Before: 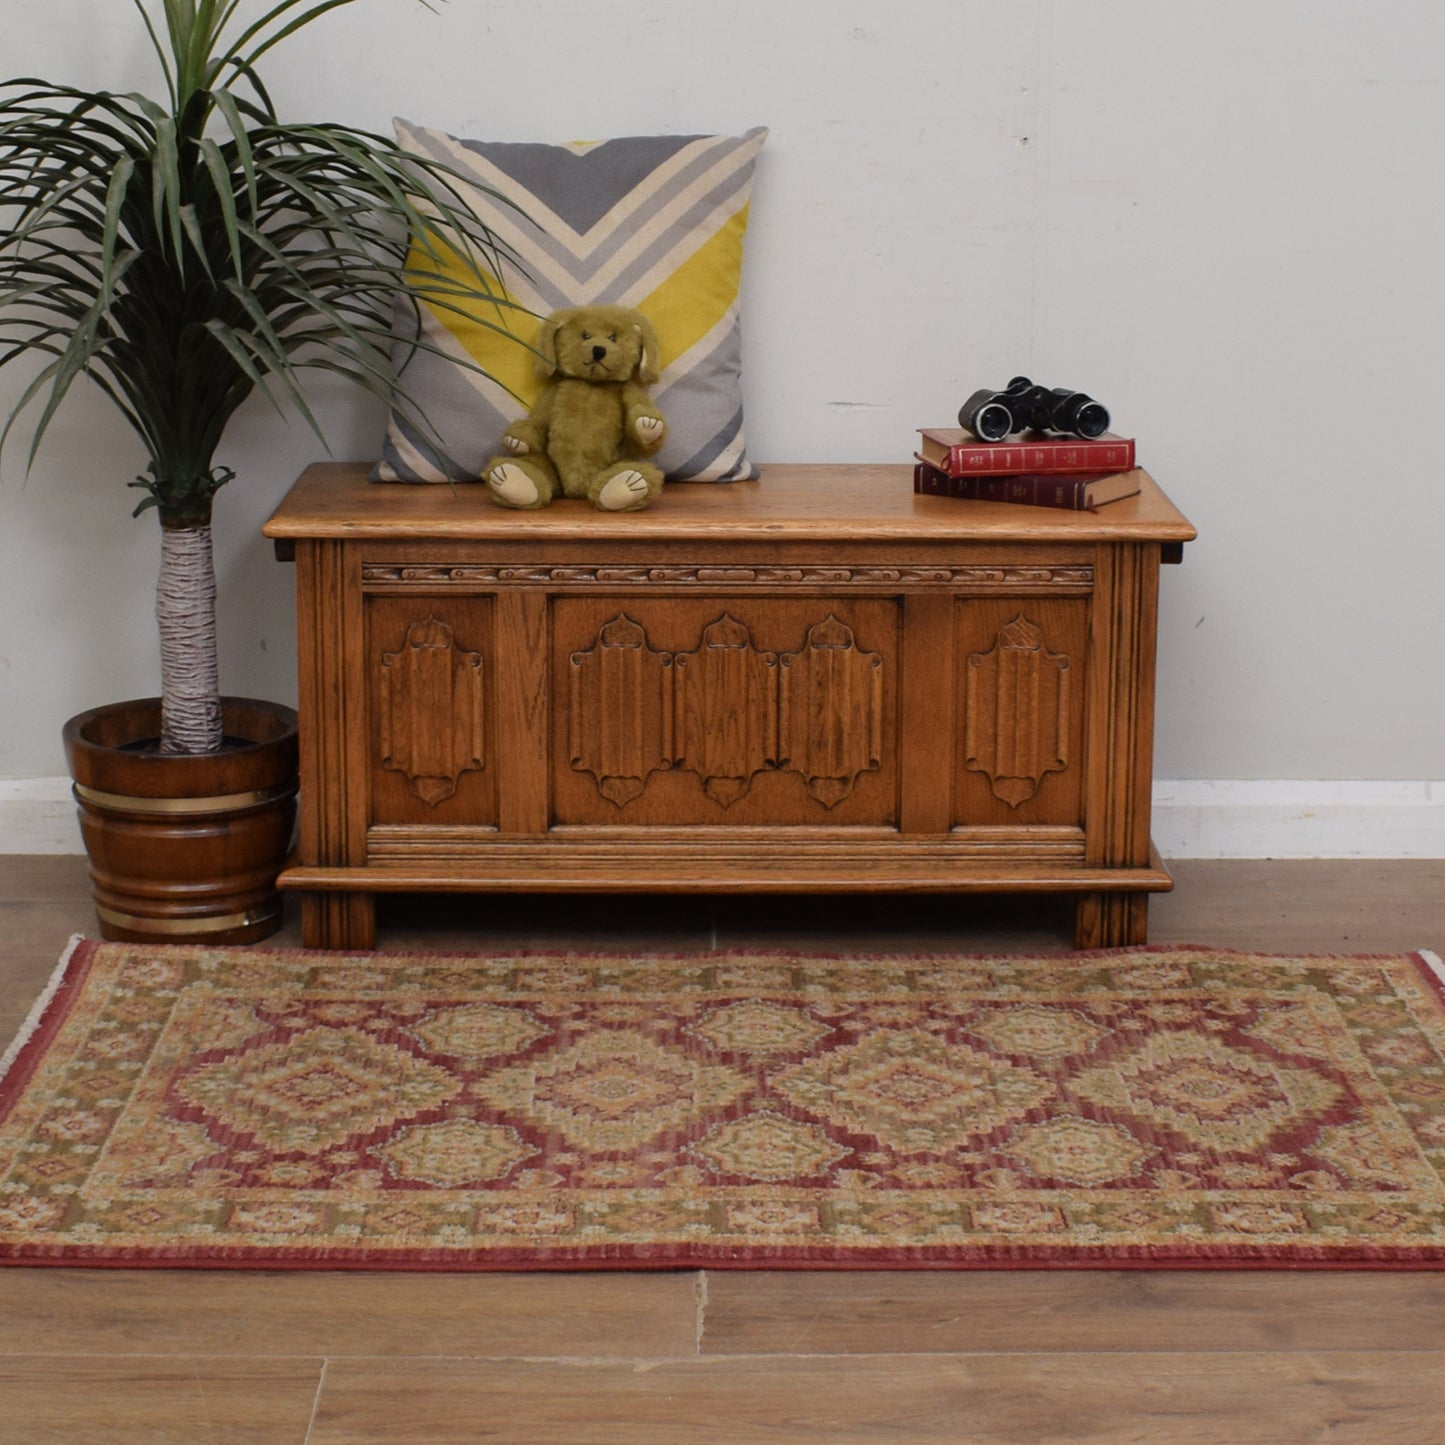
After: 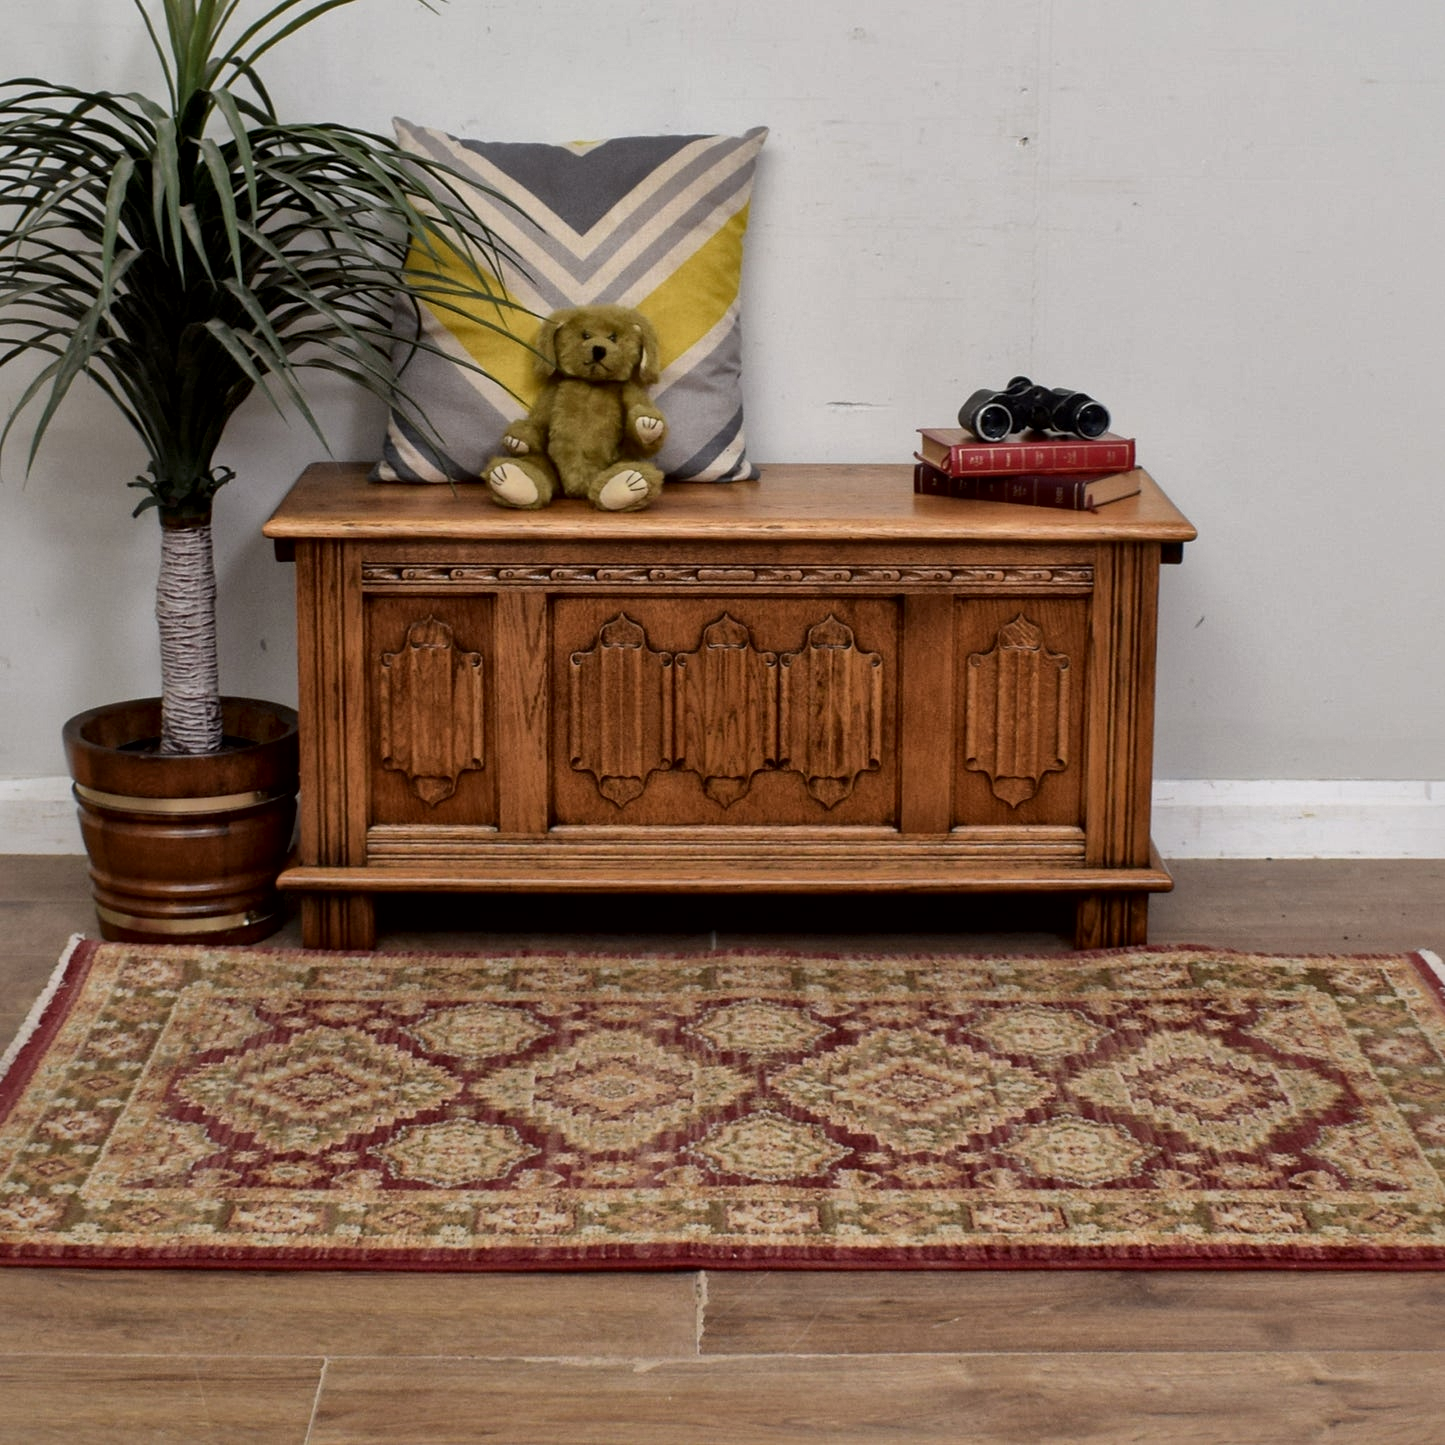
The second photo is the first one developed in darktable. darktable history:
local contrast: mode bilateral grid, contrast 20, coarseness 49, detail 178%, midtone range 0.2
